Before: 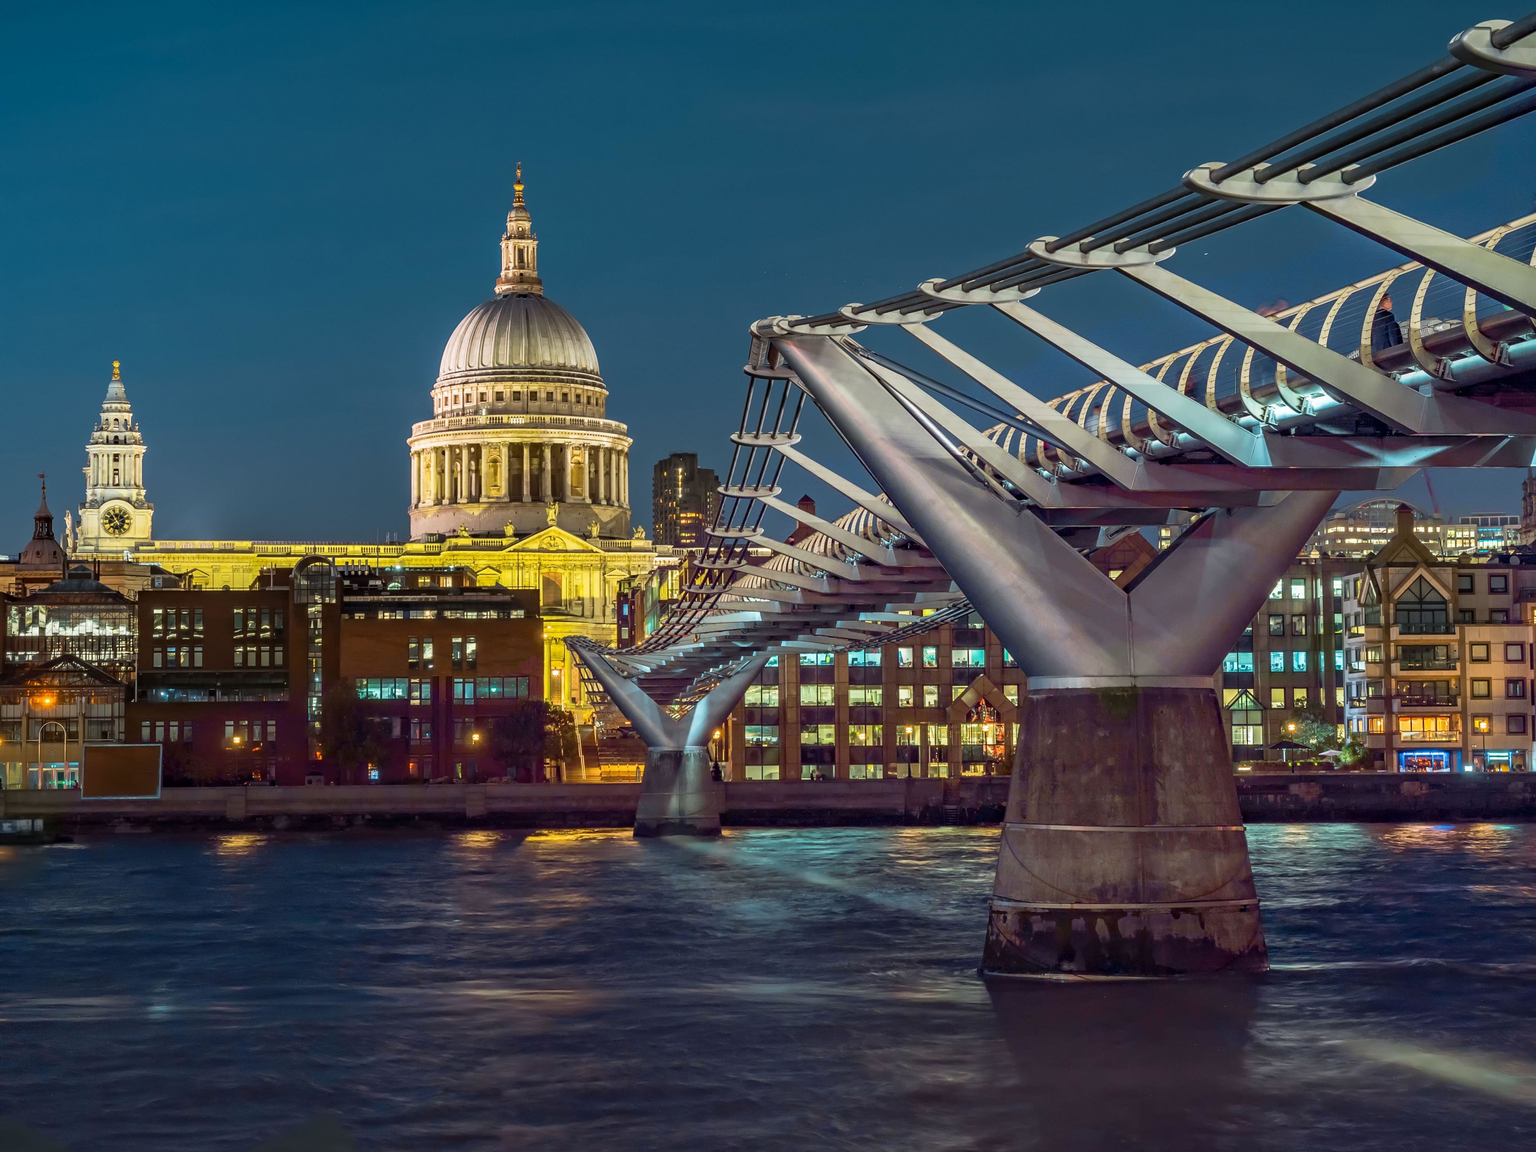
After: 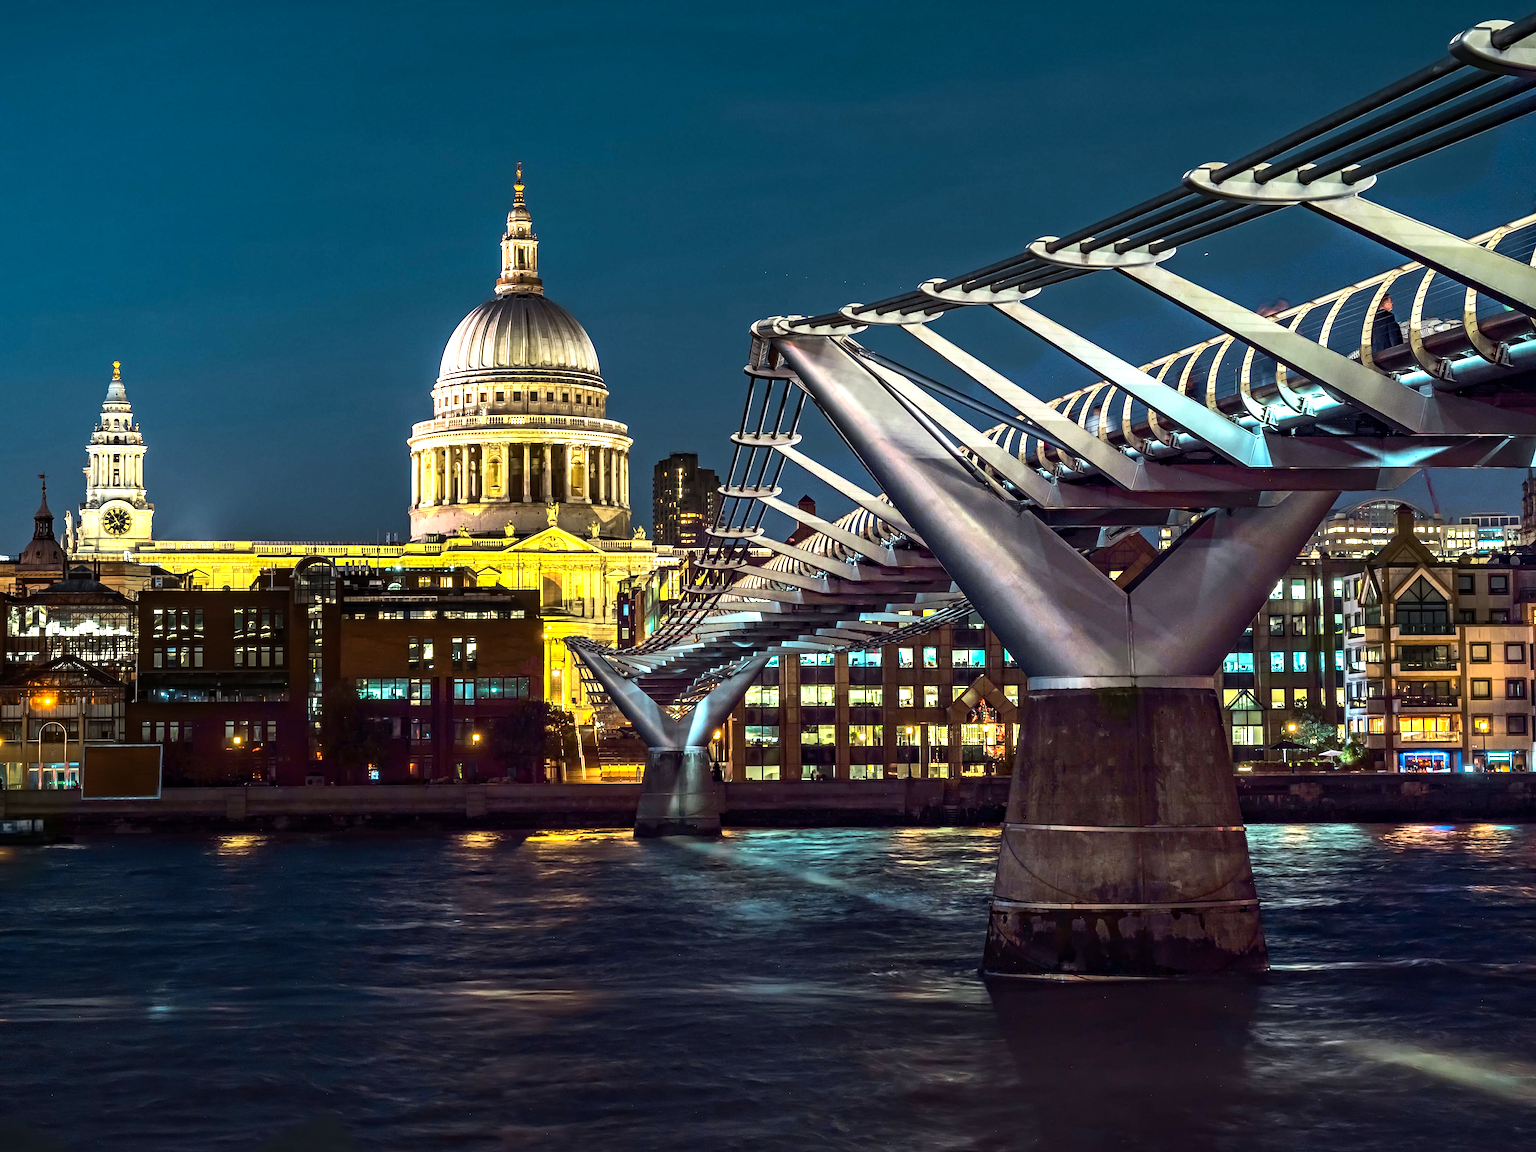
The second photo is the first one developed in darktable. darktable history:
haze removal: compatibility mode true, adaptive false
tone equalizer: -8 EV -1.08 EV, -7 EV -1.01 EV, -6 EV -0.867 EV, -5 EV -0.578 EV, -3 EV 0.578 EV, -2 EV 0.867 EV, -1 EV 1.01 EV, +0 EV 1.08 EV, edges refinement/feathering 500, mask exposure compensation -1.57 EV, preserve details no
